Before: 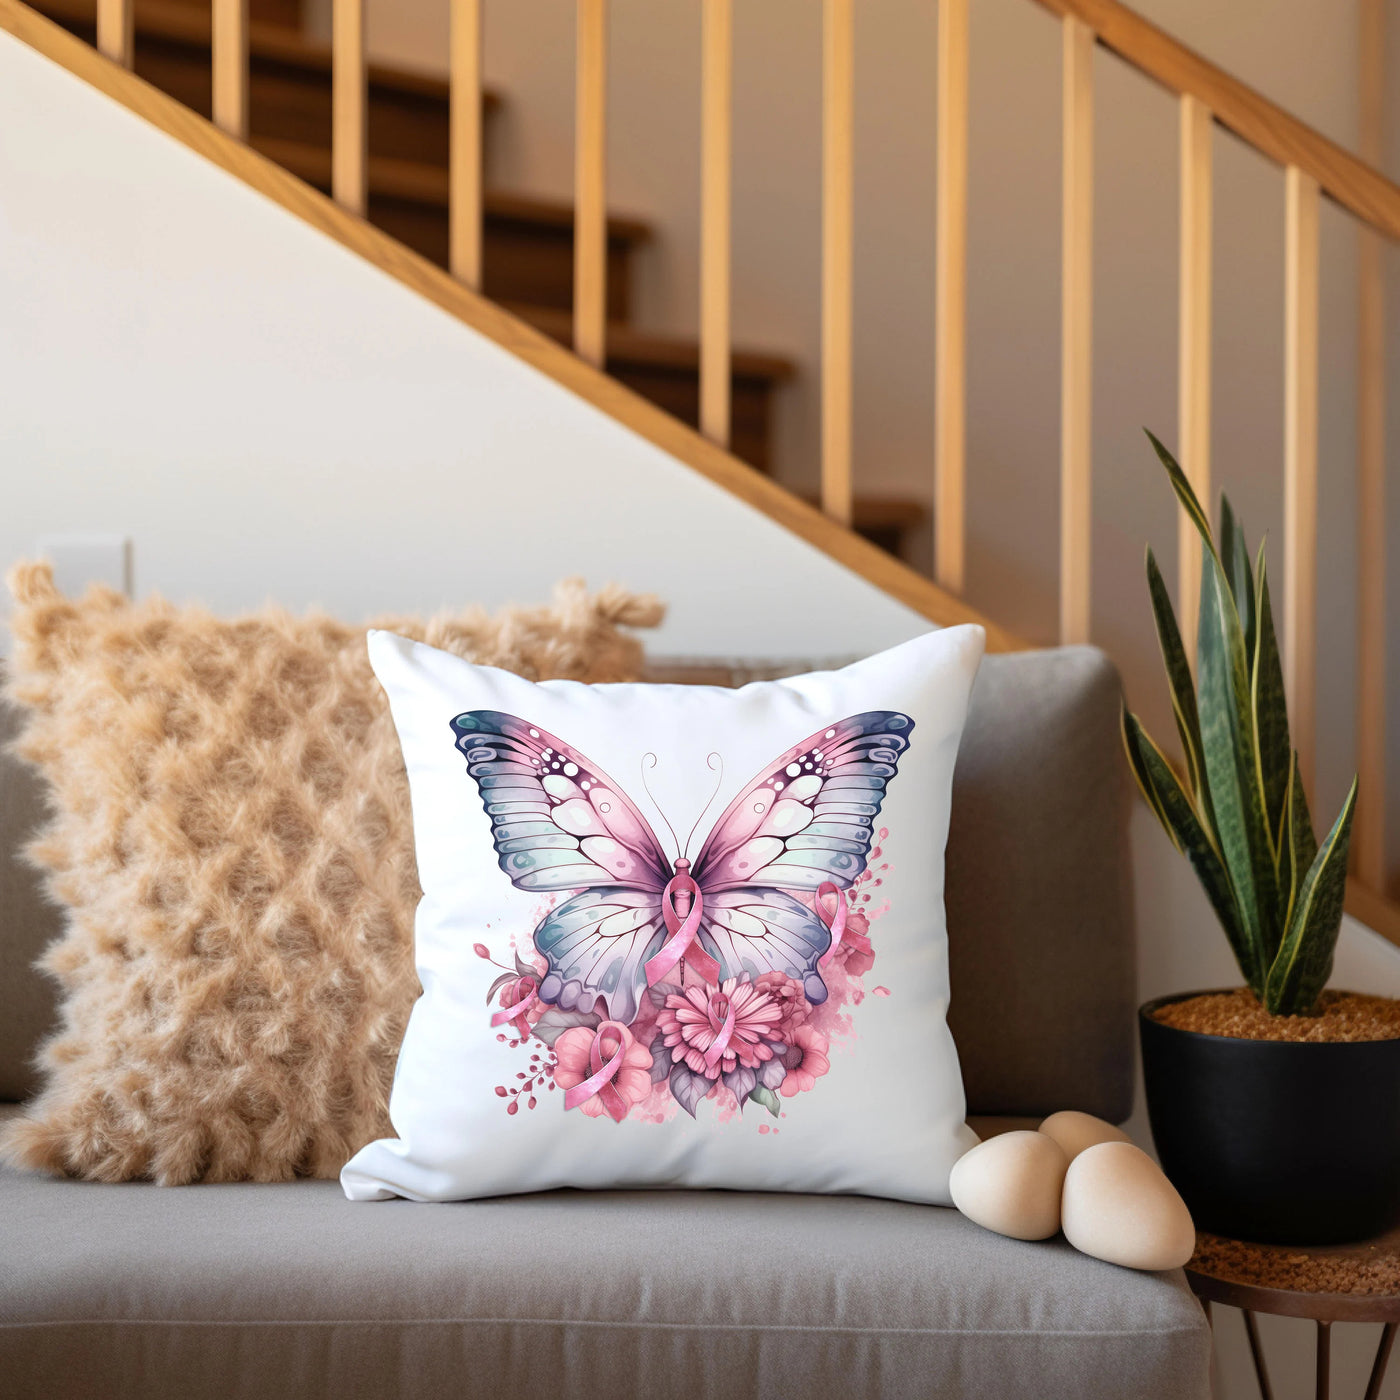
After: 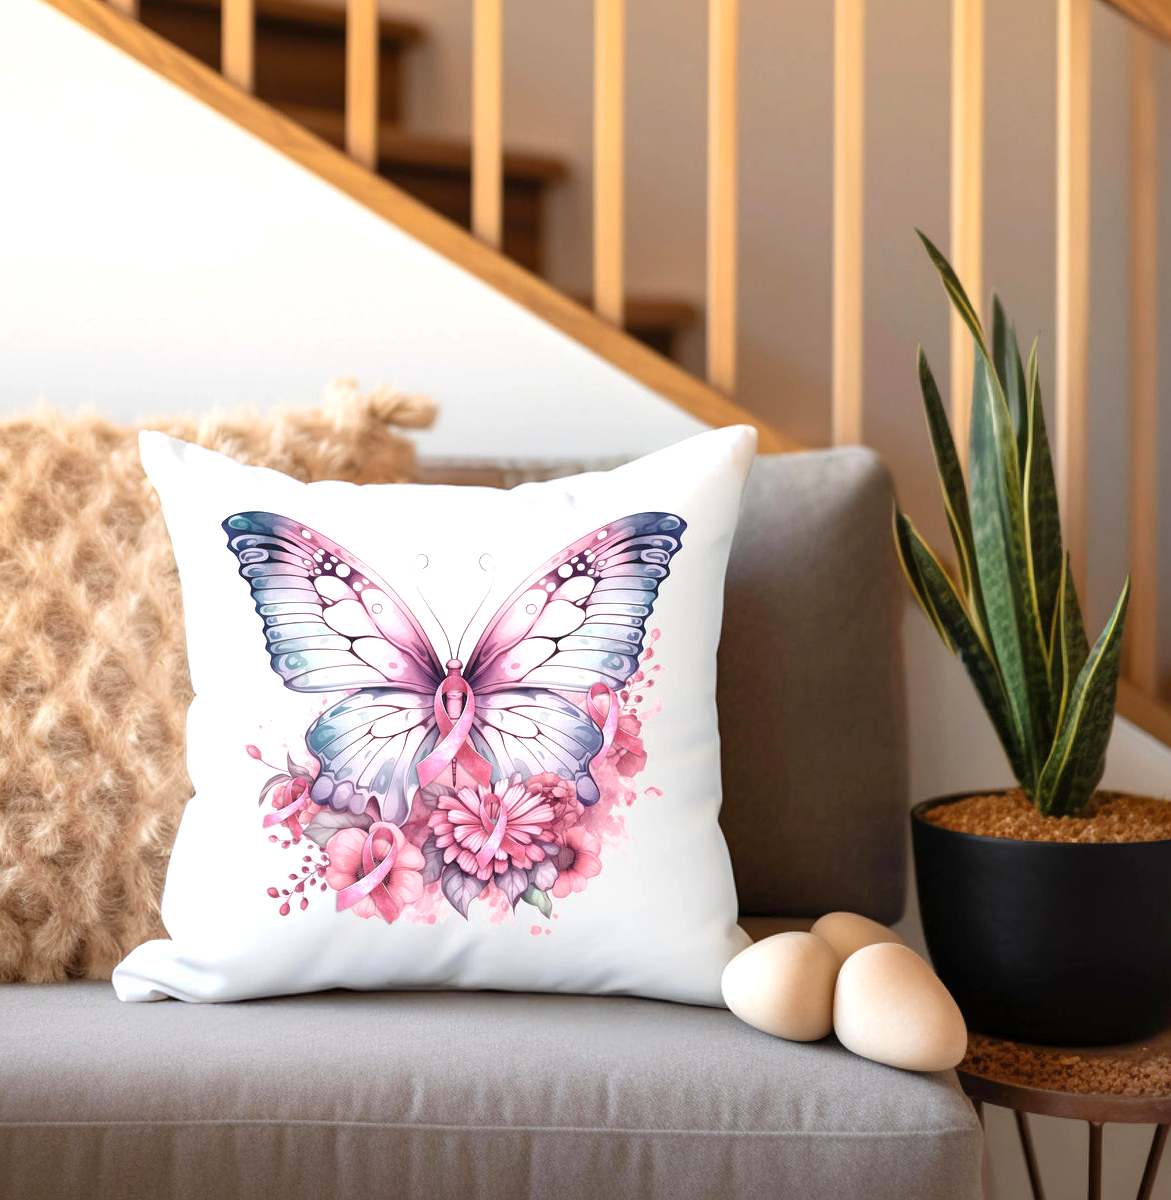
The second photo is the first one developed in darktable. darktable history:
crop: left 16.315%, top 14.246%
exposure: exposure 0.485 EV, compensate highlight preservation false
